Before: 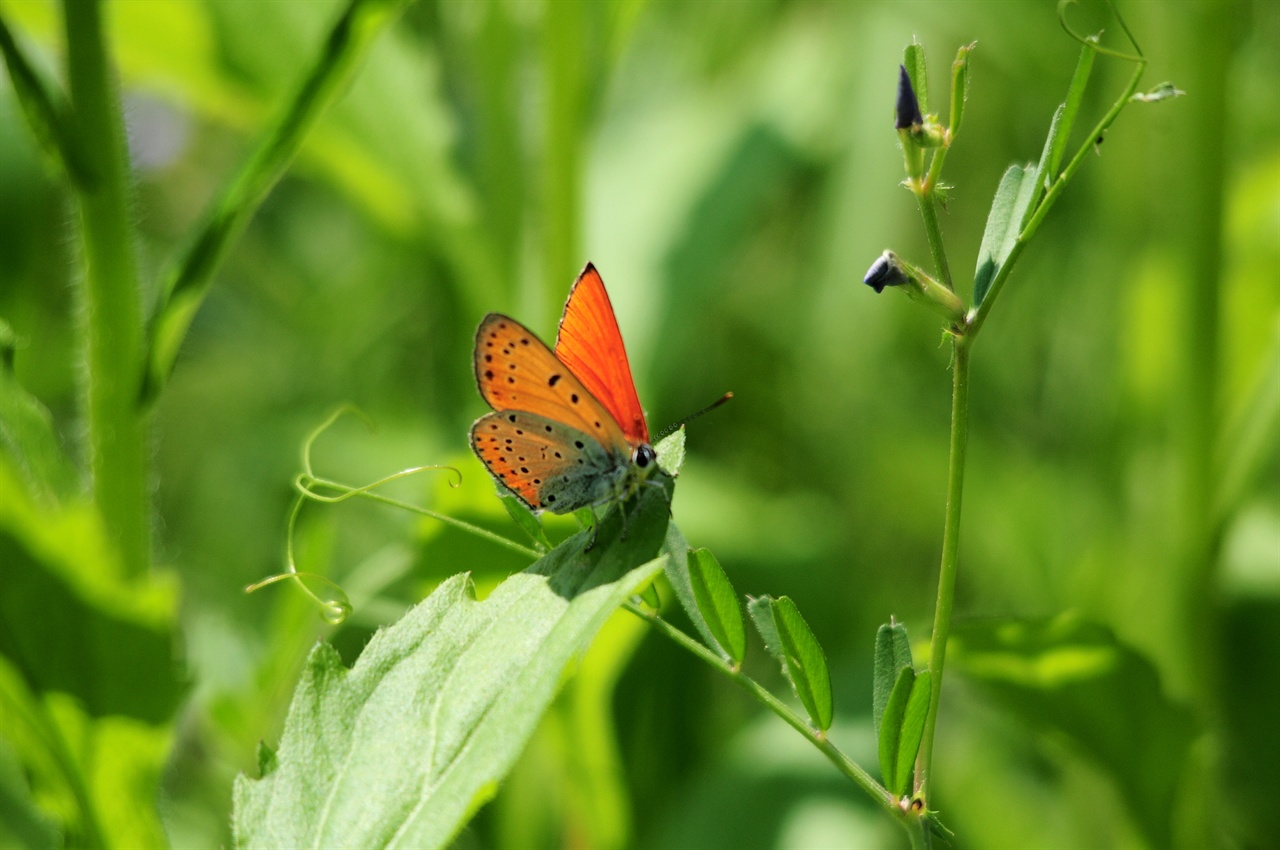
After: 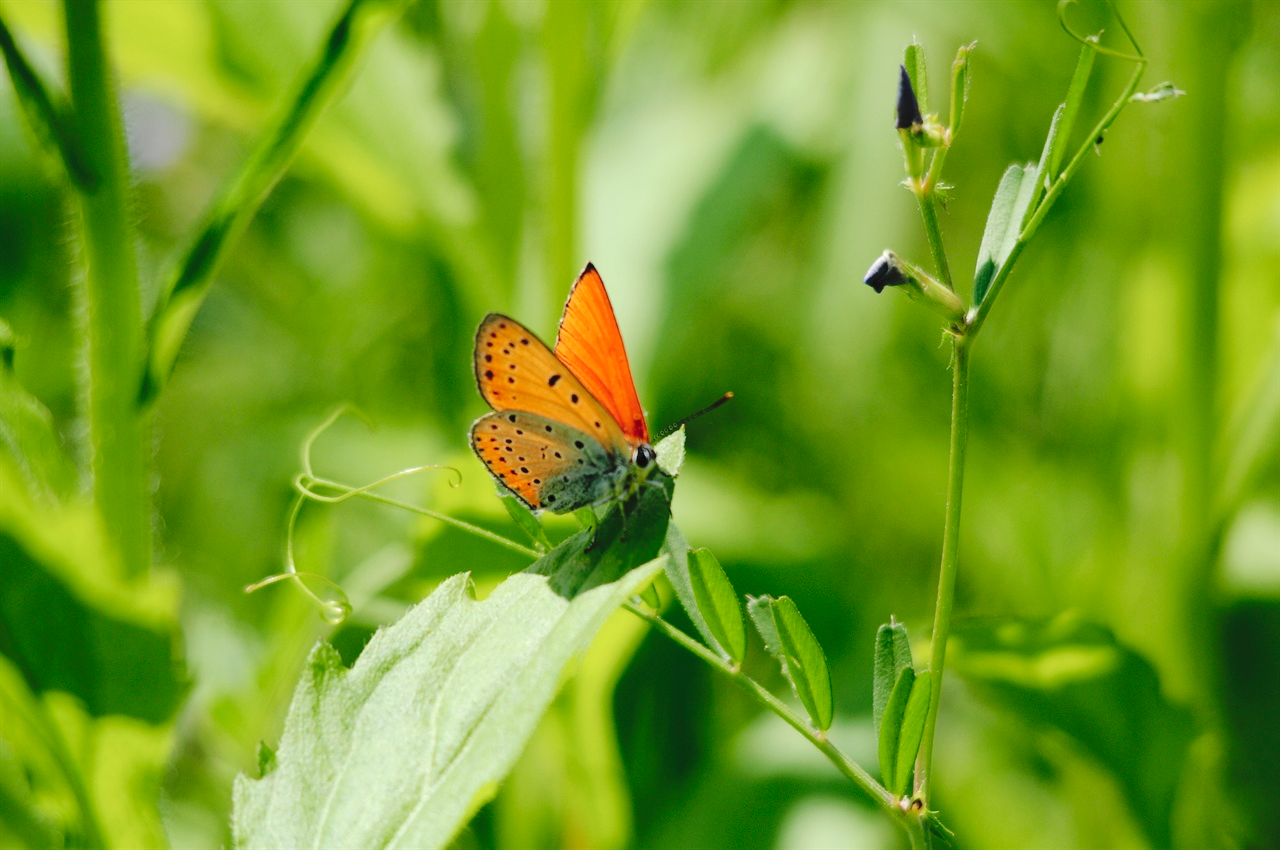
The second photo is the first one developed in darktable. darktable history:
tone equalizer: on, module defaults
tone curve: curves: ch0 [(0, 0) (0.003, 0.047) (0.011, 0.051) (0.025, 0.061) (0.044, 0.075) (0.069, 0.09) (0.1, 0.102) (0.136, 0.125) (0.177, 0.173) (0.224, 0.226) (0.277, 0.303) (0.335, 0.388) (0.399, 0.469) (0.468, 0.545) (0.543, 0.623) (0.623, 0.695) (0.709, 0.766) (0.801, 0.832) (0.898, 0.905) (1, 1)], preserve colors none
